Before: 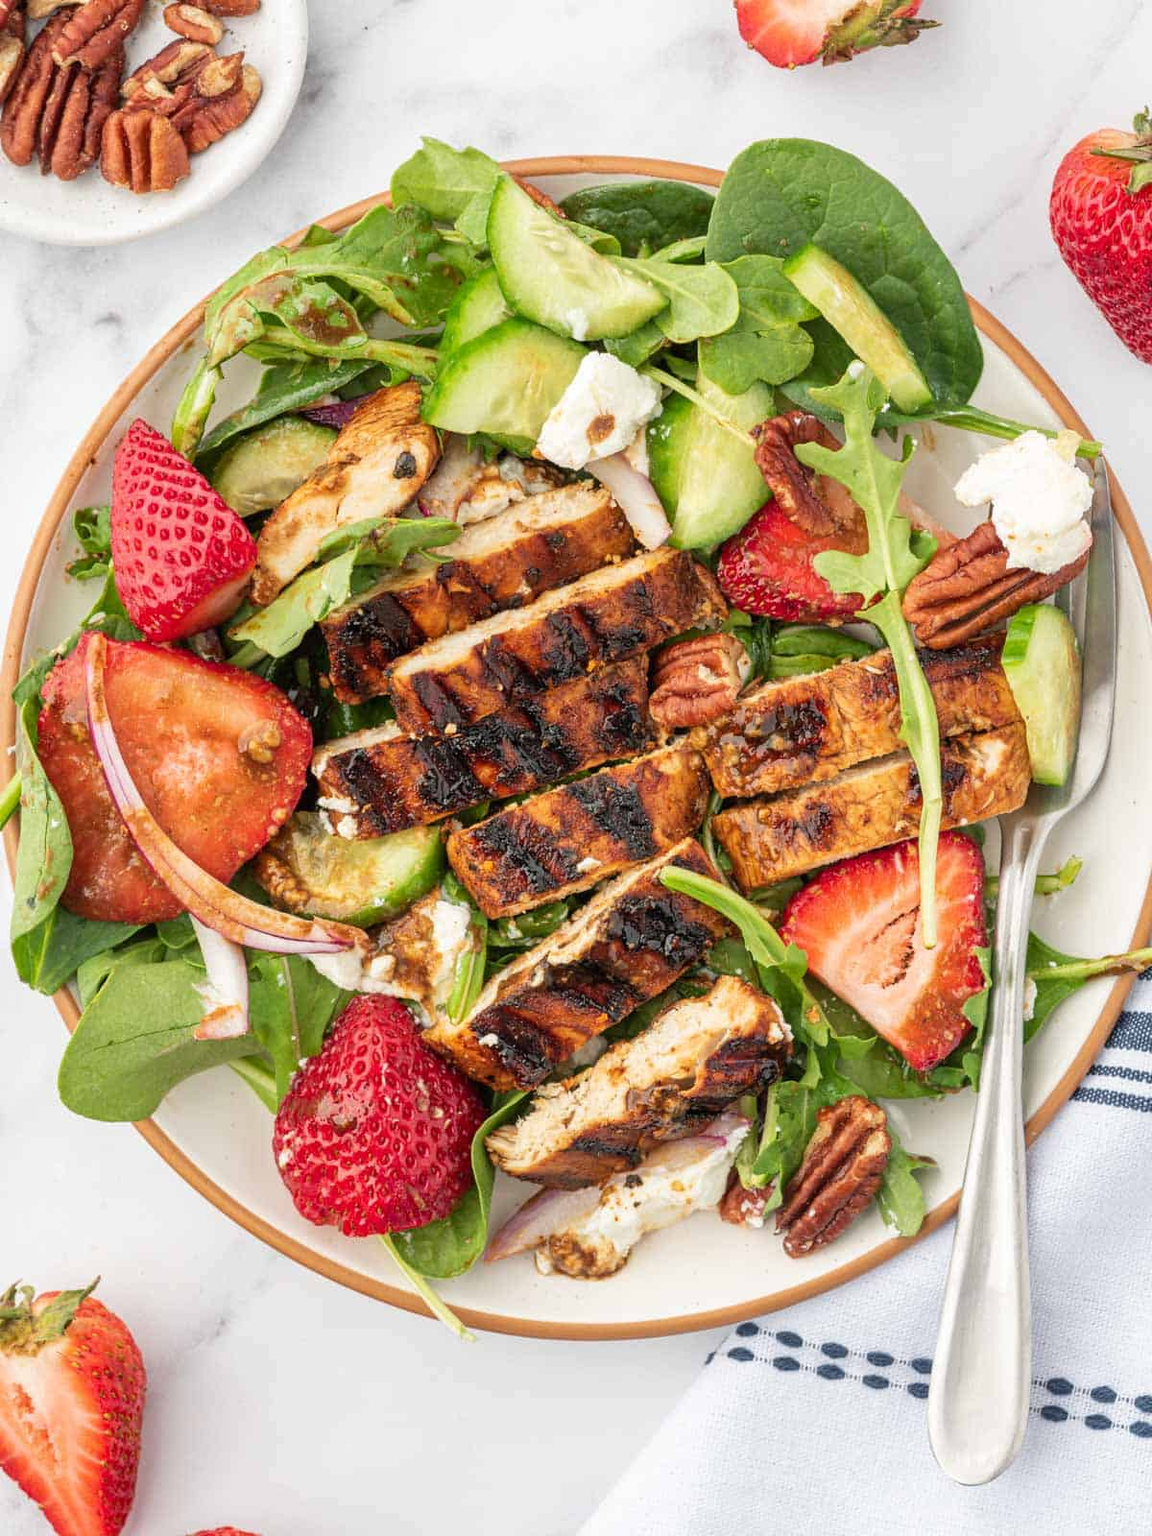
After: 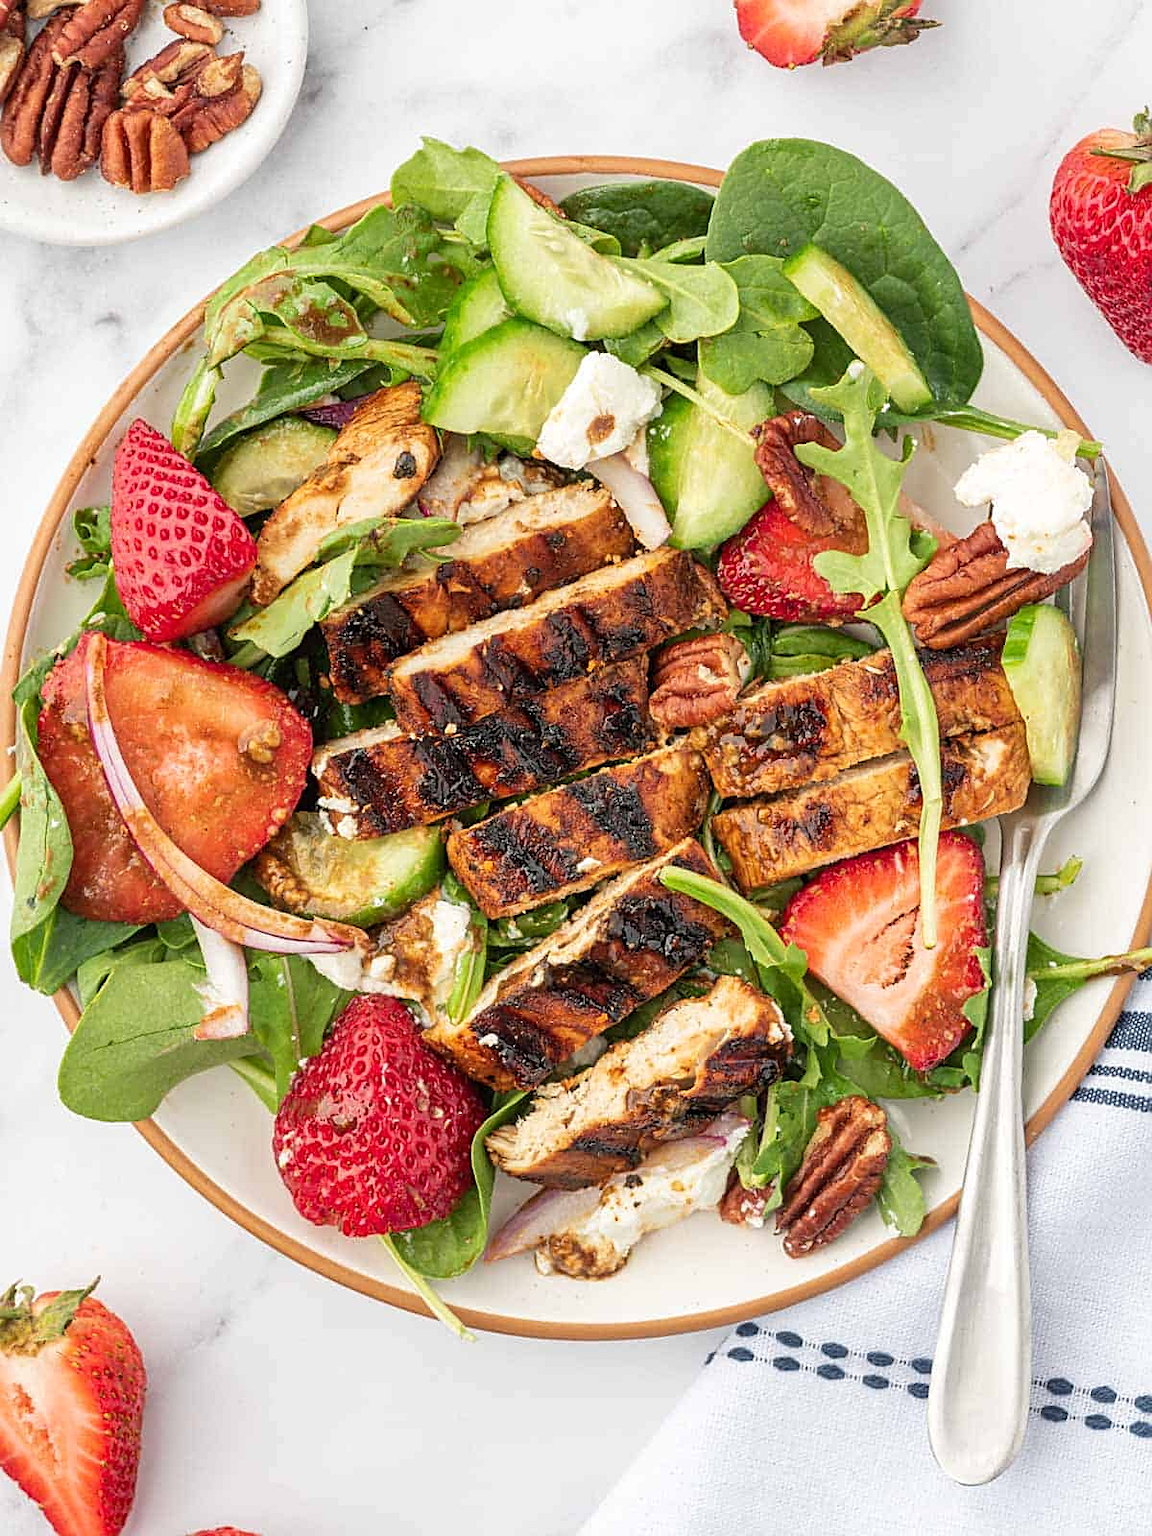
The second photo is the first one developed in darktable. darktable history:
sharpen: on, module defaults
exposure: exposure 0.024 EV, compensate highlight preservation false
